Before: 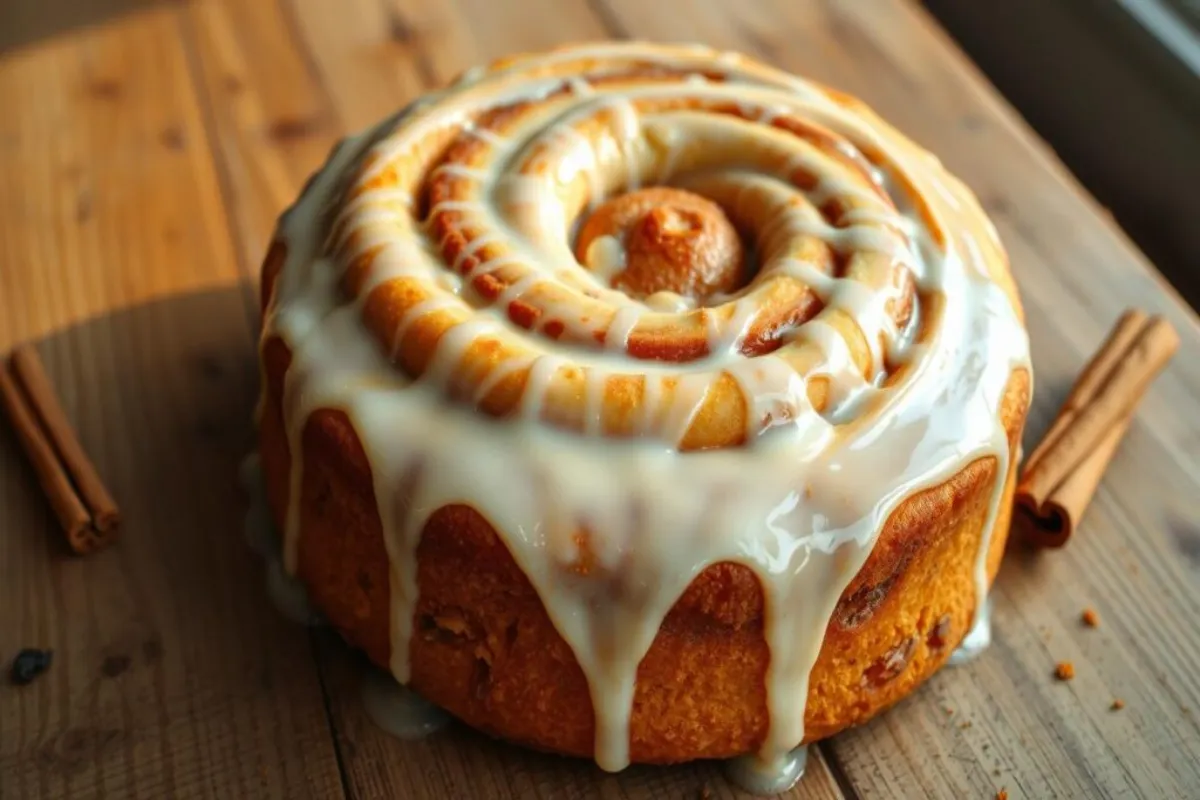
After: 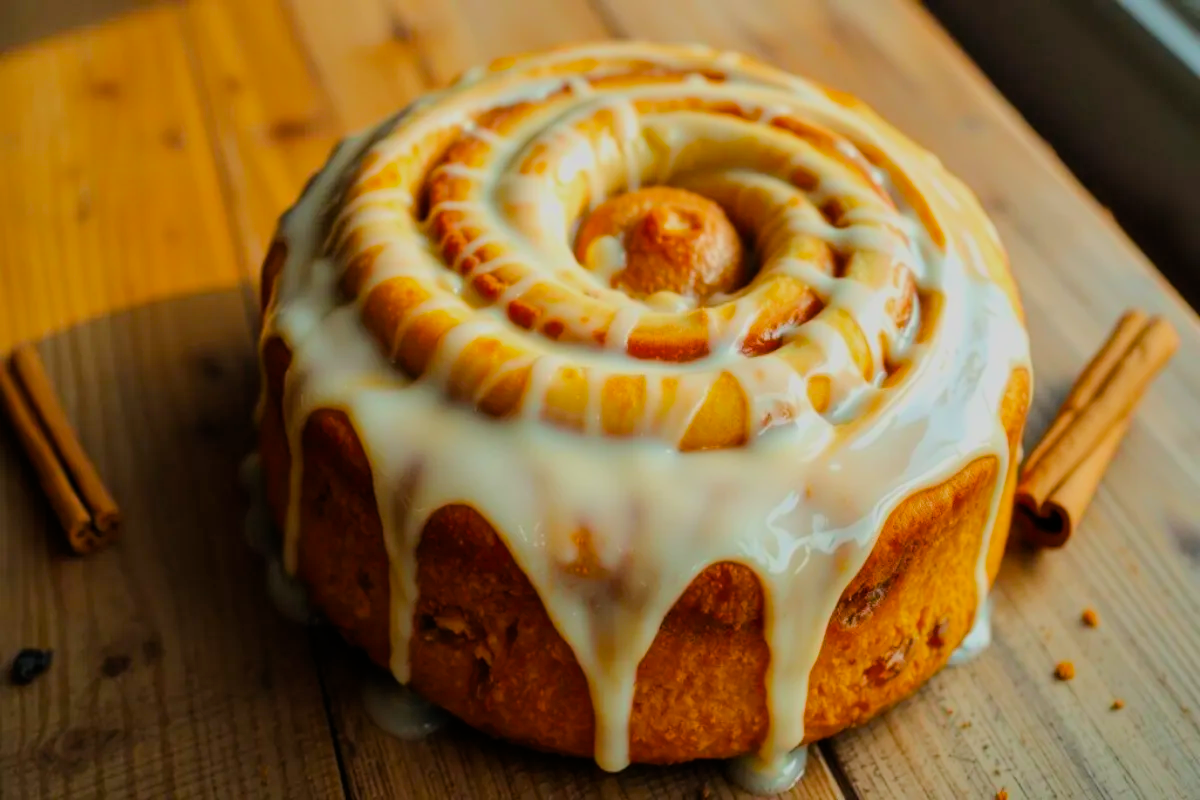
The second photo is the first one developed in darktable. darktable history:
filmic rgb: black relative exposure -7.65 EV, white relative exposure 4.56 EV, hardness 3.61, color science v6 (2022)
color balance rgb: perceptual saturation grading › global saturation 25%, perceptual brilliance grading › mid-tones 10%, perceptual brilliance grading › shadows 15%, global vibrance 20%
